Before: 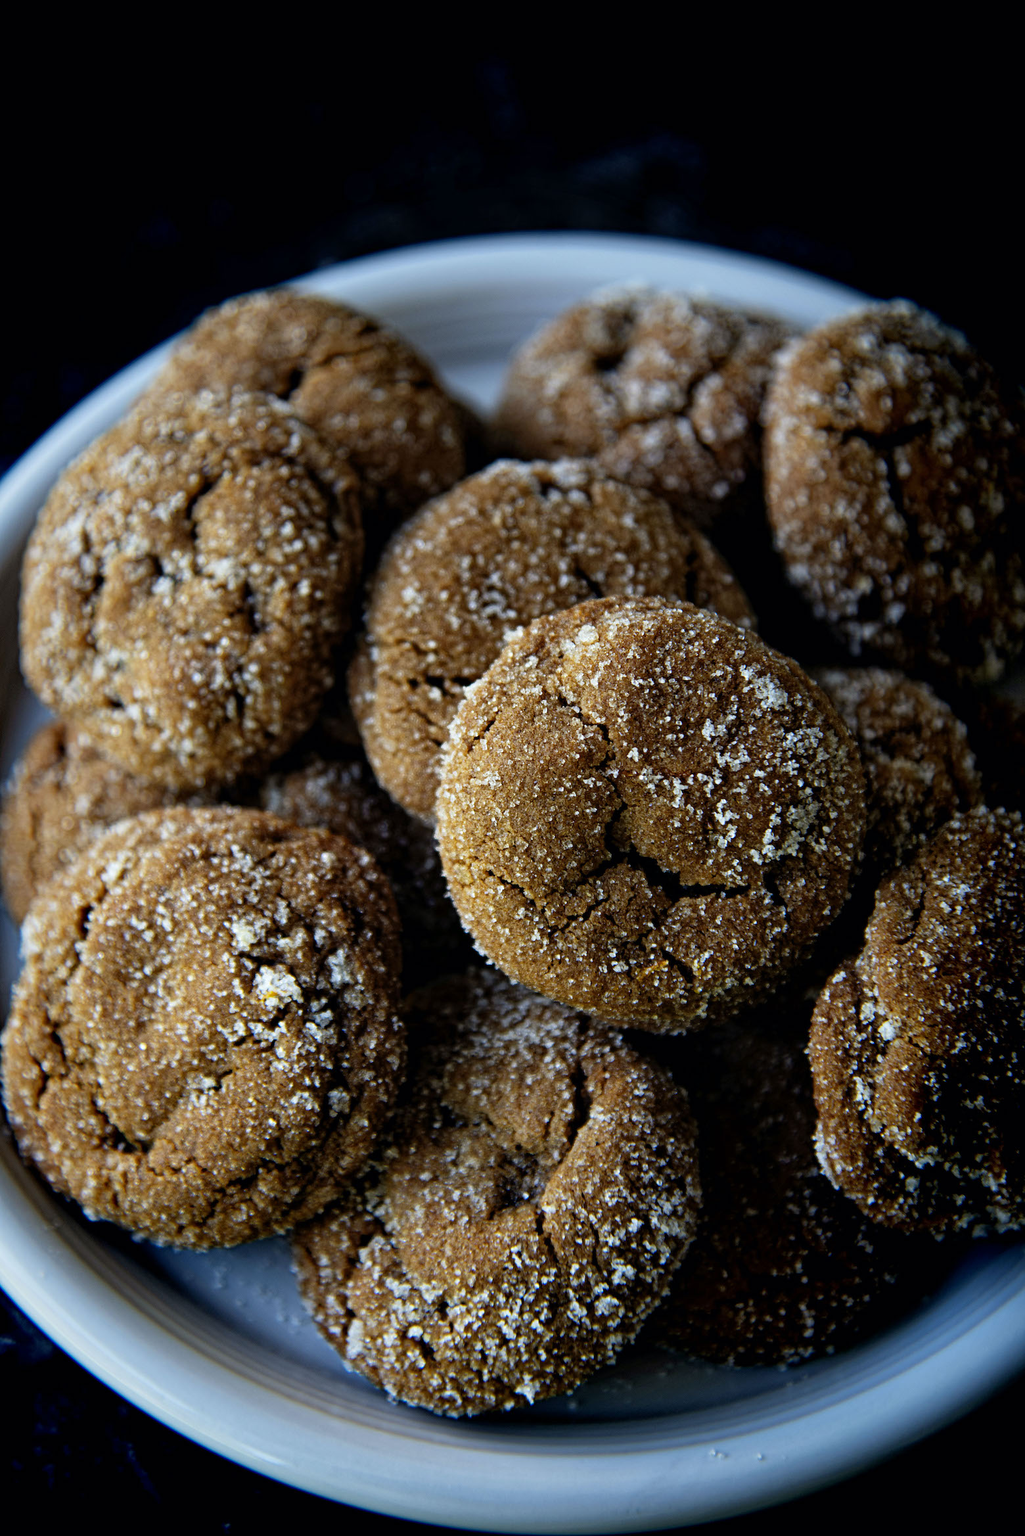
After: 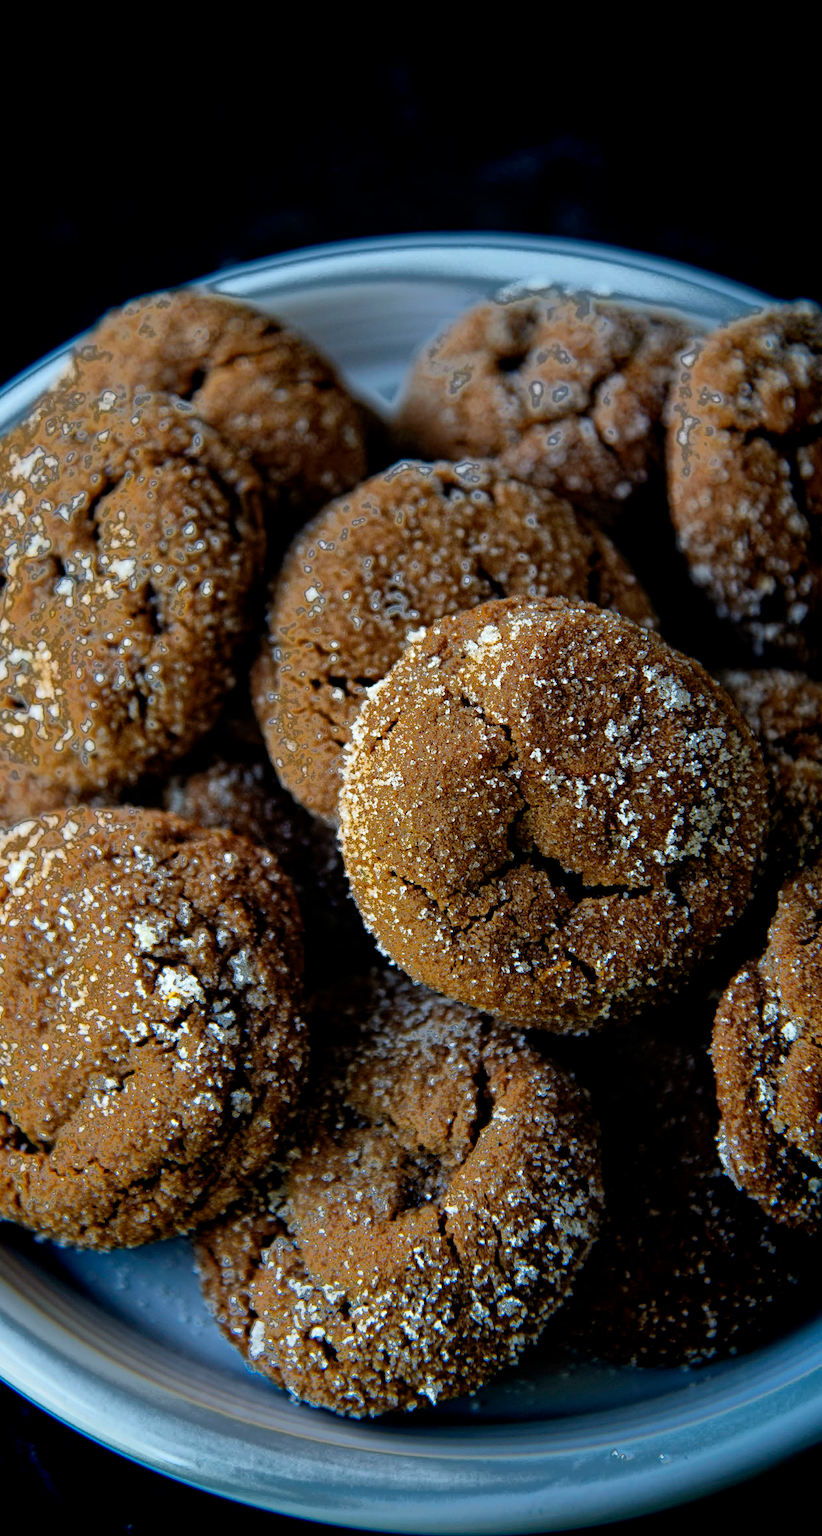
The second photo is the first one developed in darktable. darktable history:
exposure: exposure 0.128 EV, compensate highlight preservation false
crop and rotate: left 9.597%, right 10.195%
fill light: exposure -0.73 EV, center 0.69, width 2.2
